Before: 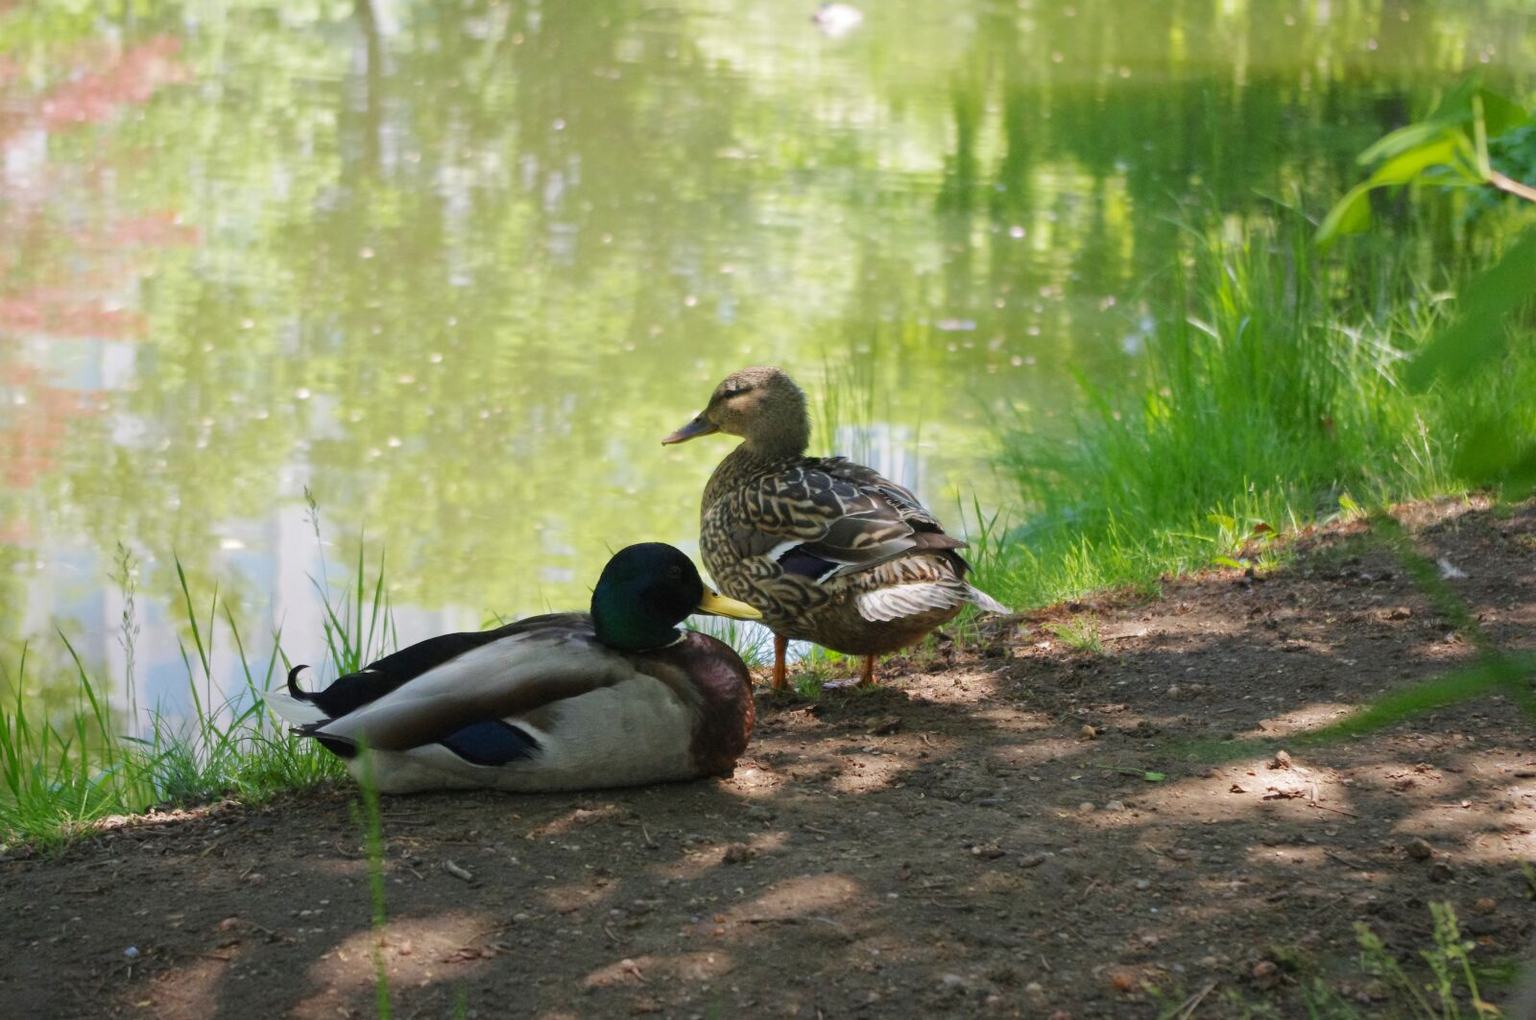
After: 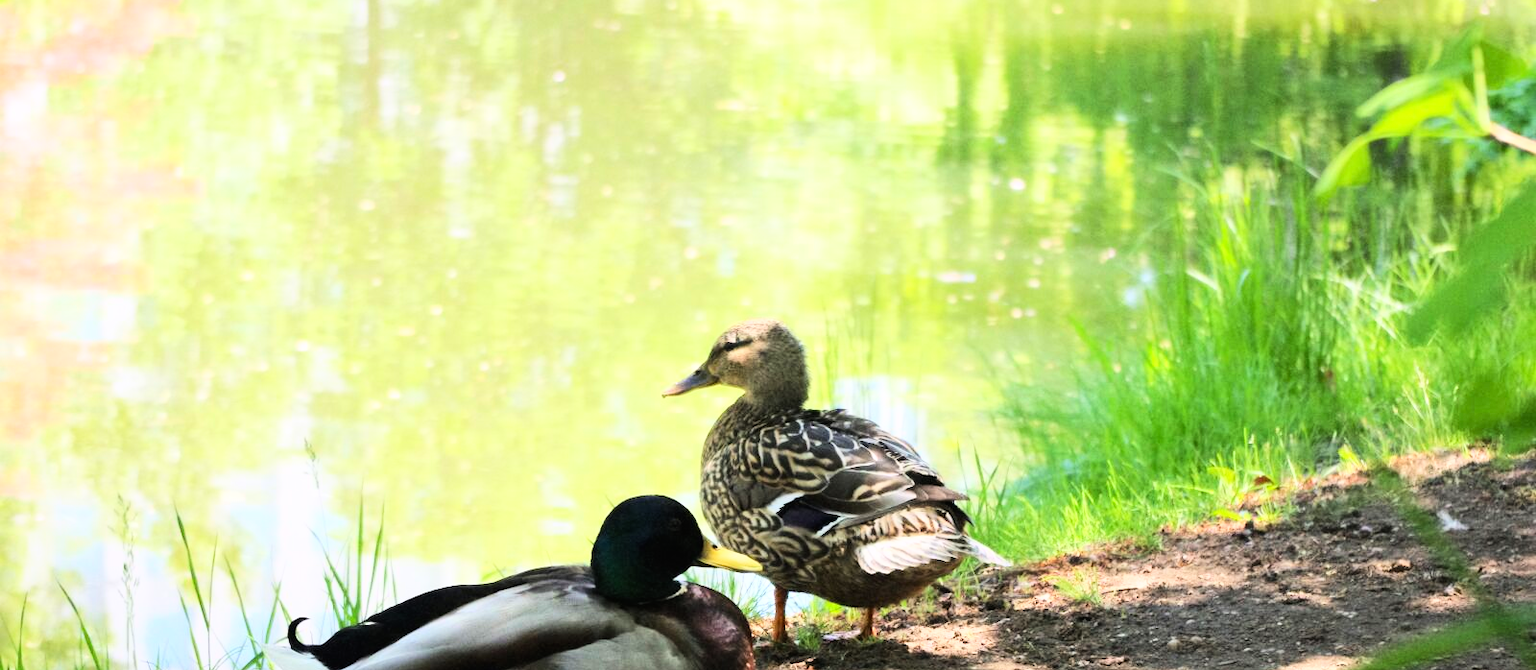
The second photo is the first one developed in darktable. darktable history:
crop and rotate: top 4.723%, bottom 29.565%
base curve: curves: ch0 [(0, 0) (0.007, 0.004) (0.027, 0.03) (0.046, 0.07) (0.207, 0.54) (0.442, 0.872) (0.673, 0.972) (1, 1)], exposure shift 0.01
